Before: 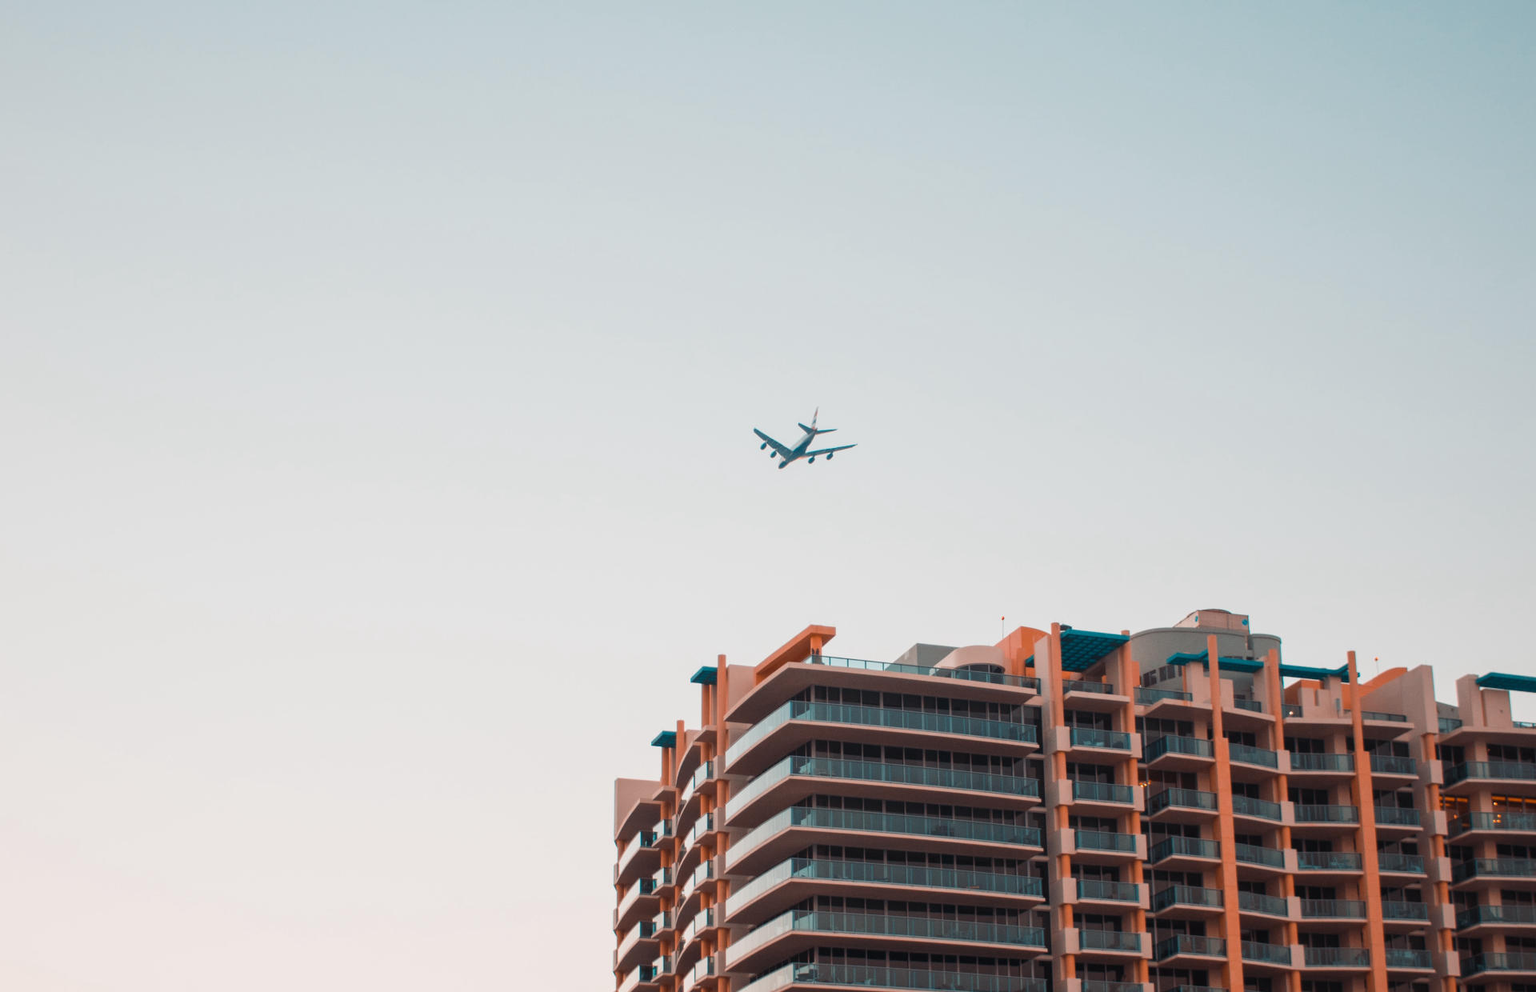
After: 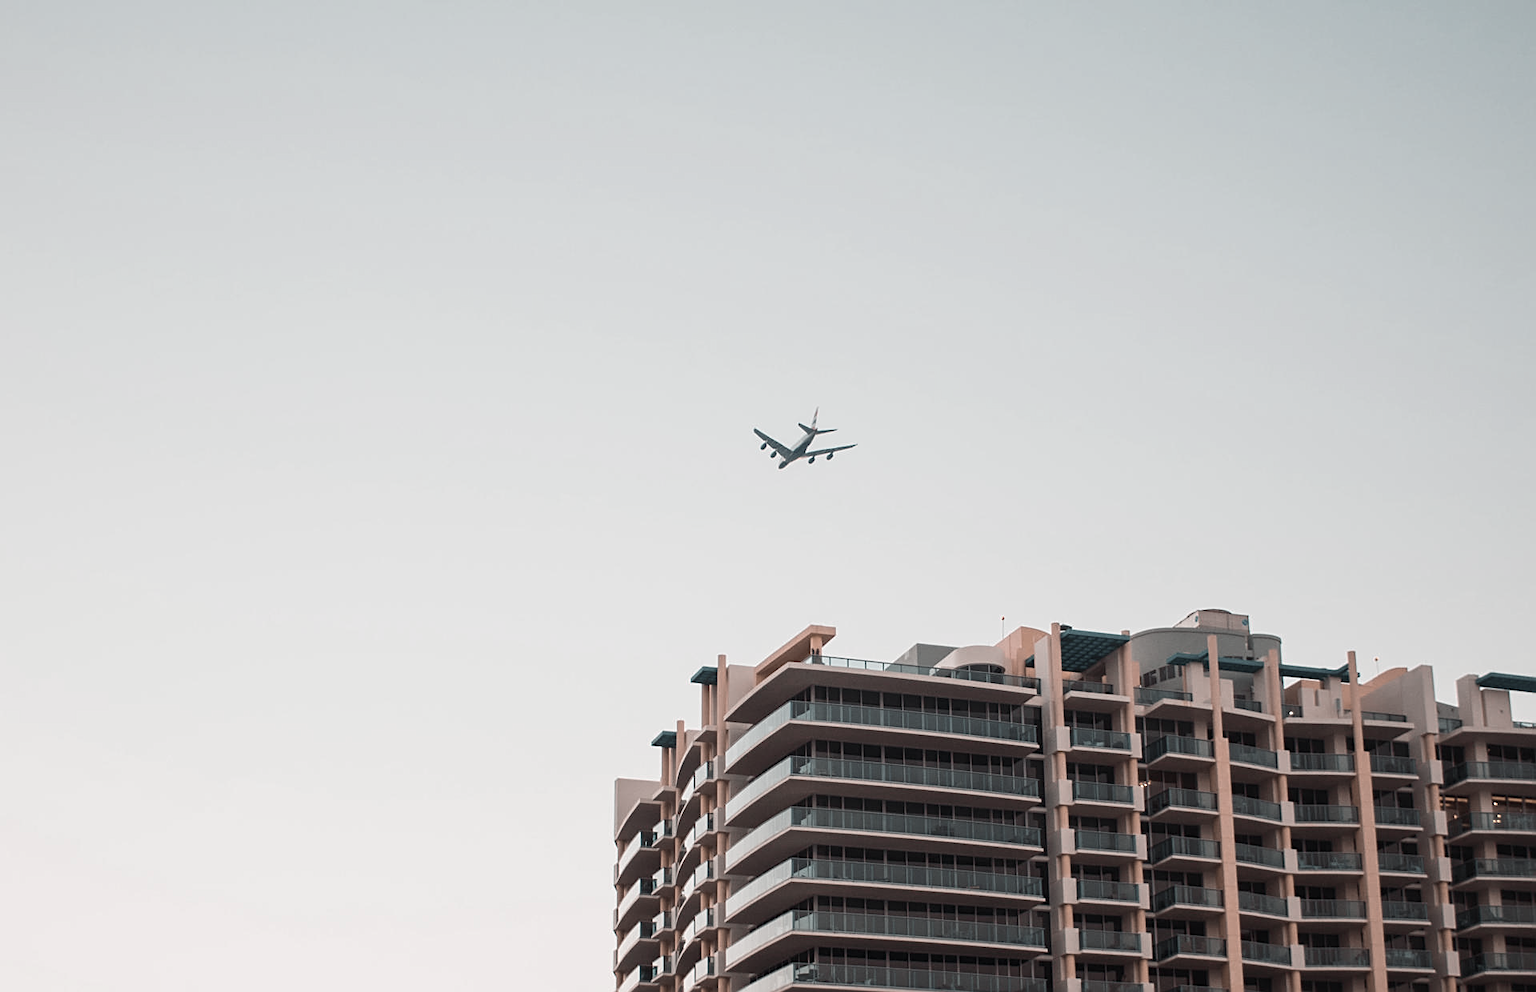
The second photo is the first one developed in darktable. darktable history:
contrast brightness saturation: contrast 0.064, brightness -0.007, saturation -0.216
exposure: compensate exposure bias true, compensate highlight preservation false
color zones: curves: ch0 [(0, 0.6) (0.129, 0.585) (0.193, 0.596) (0.429, 0.5) (0.571, 0.5) (0.714, 0.5) (0.857, 0.5) (1, 0.6)]; ch1 [(0, 0.453) (0.112, 0.245) (0.213, 0.252) (0.429, 0.233) (0.571, 0.231) (0.683, 0.242) (0.857, 0.296) (1, 0.453)]
sharpen: on, module defaults
